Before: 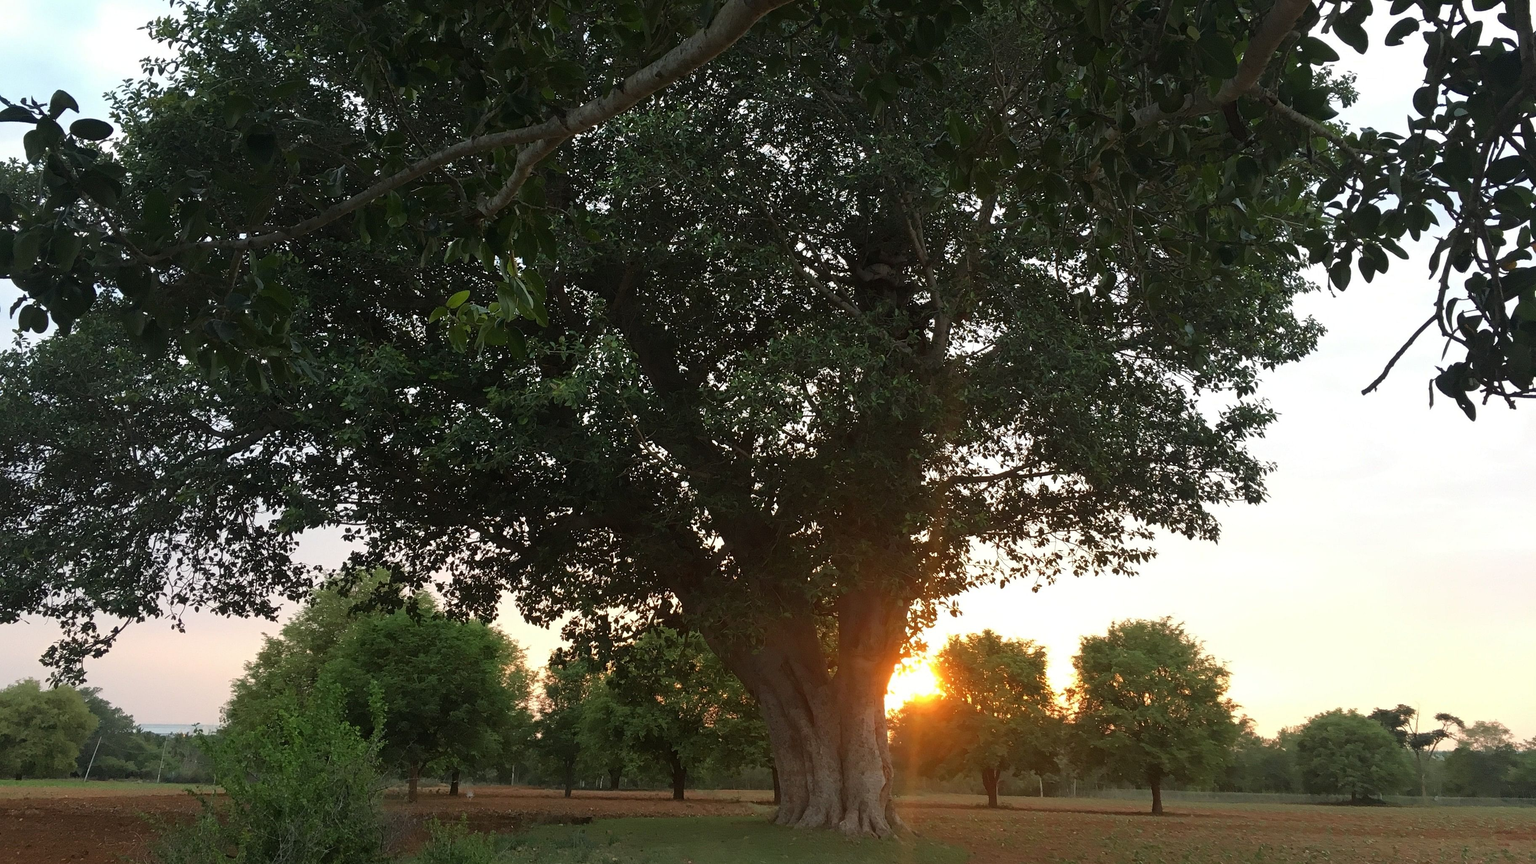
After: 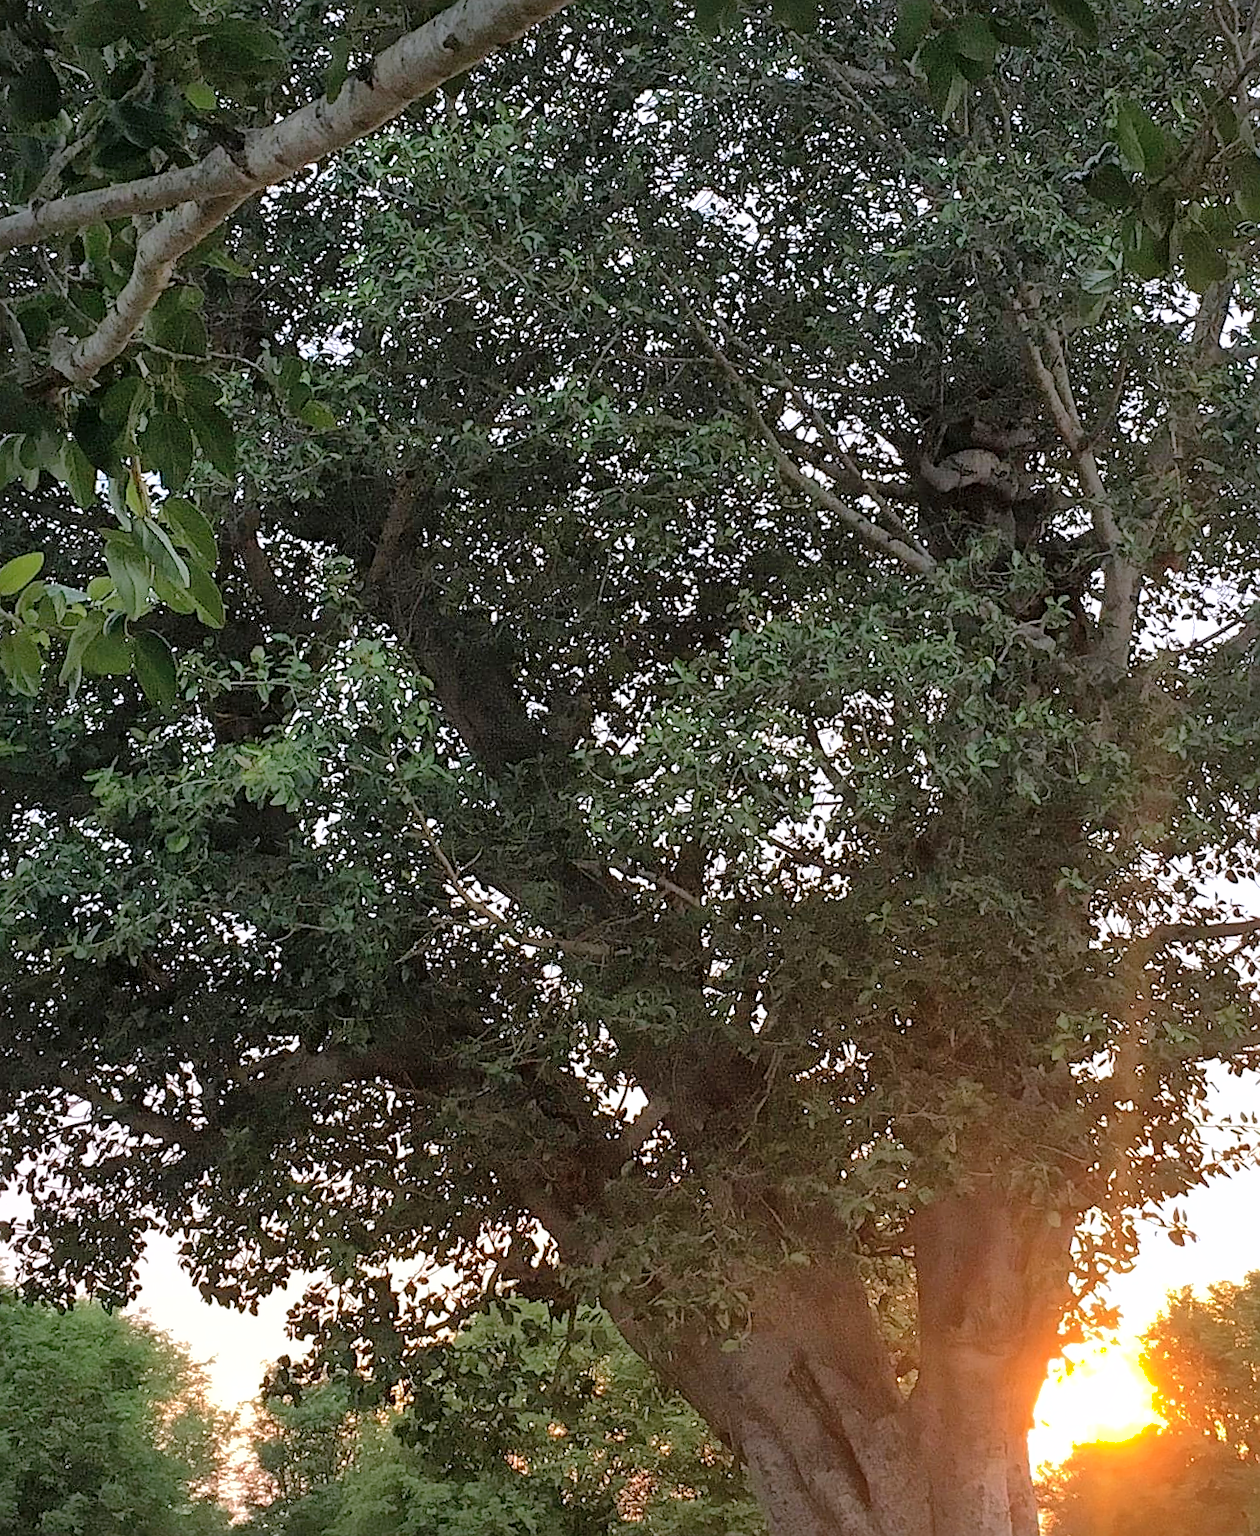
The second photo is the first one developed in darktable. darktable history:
white balance: red 1.004, blue 1.096
rotate and perspective: rotation -2.56°, automatic cropping off
sharpen: on, module defaults
crop and rotate: left 29.476%, top 10.214%, right 35.32%, bottom 17.333%
global tonemap: drago (1, 100), detail 1
shadows and highlights: on, module defaults
exposure: black level correction 0.001, exposure 0.3 EV, compensate highlight preservation false
